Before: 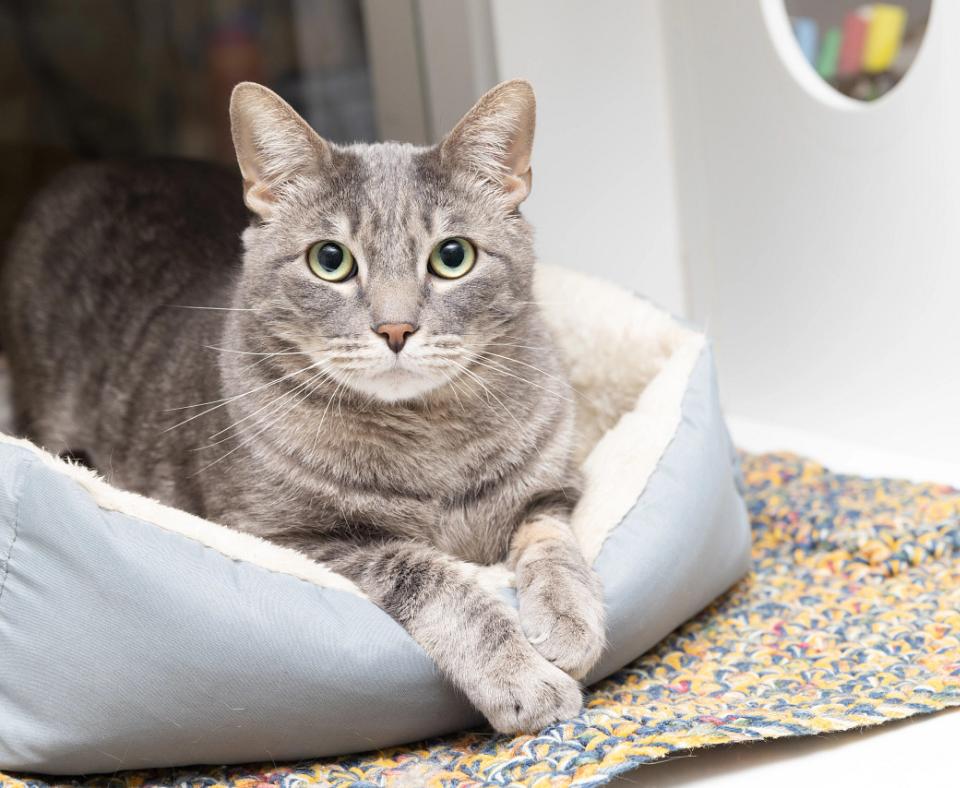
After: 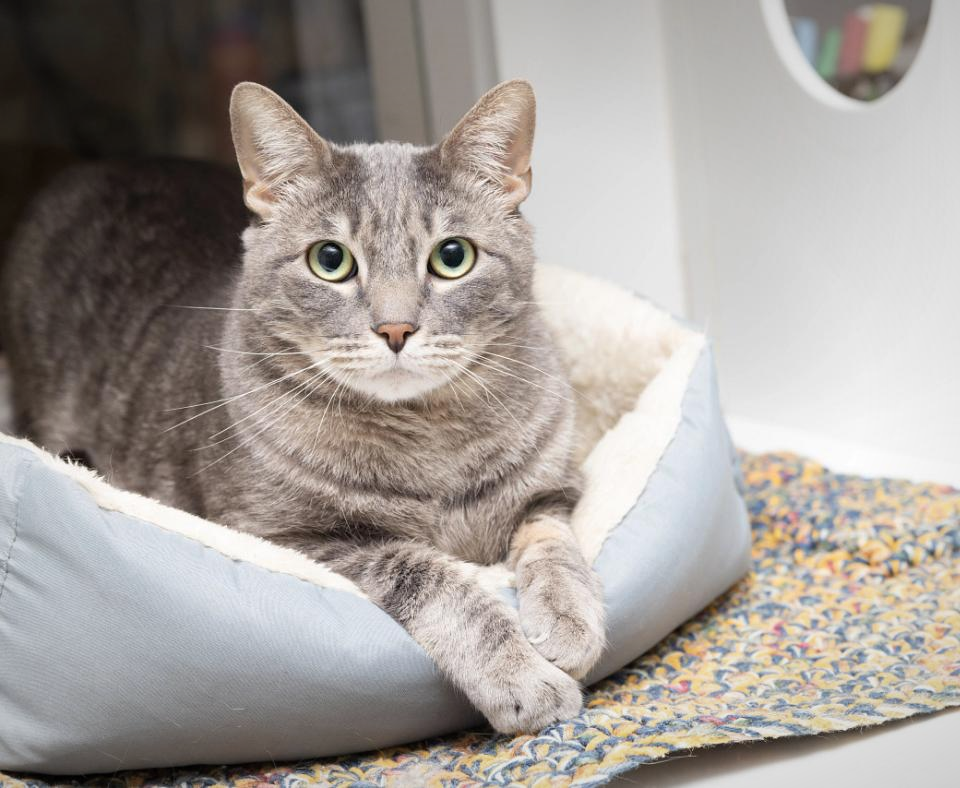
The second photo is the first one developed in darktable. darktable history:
vignetting: fall-off radius 100%, width/height ratio 1.337
white balance: red 1, blue 1
